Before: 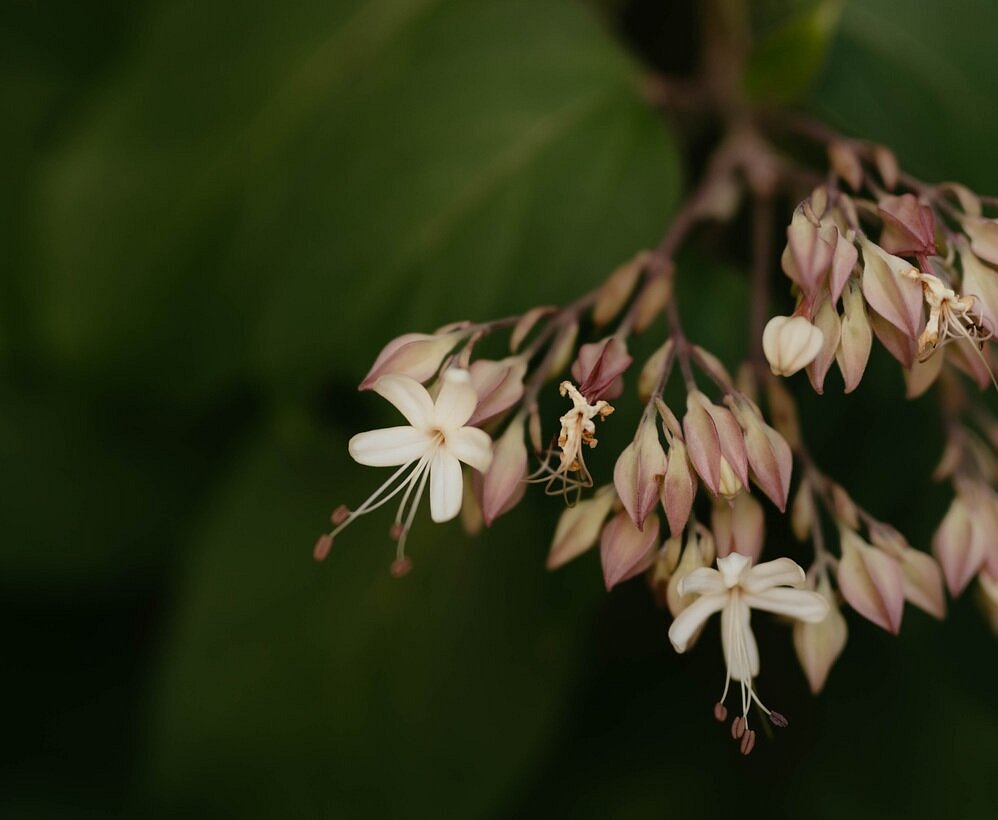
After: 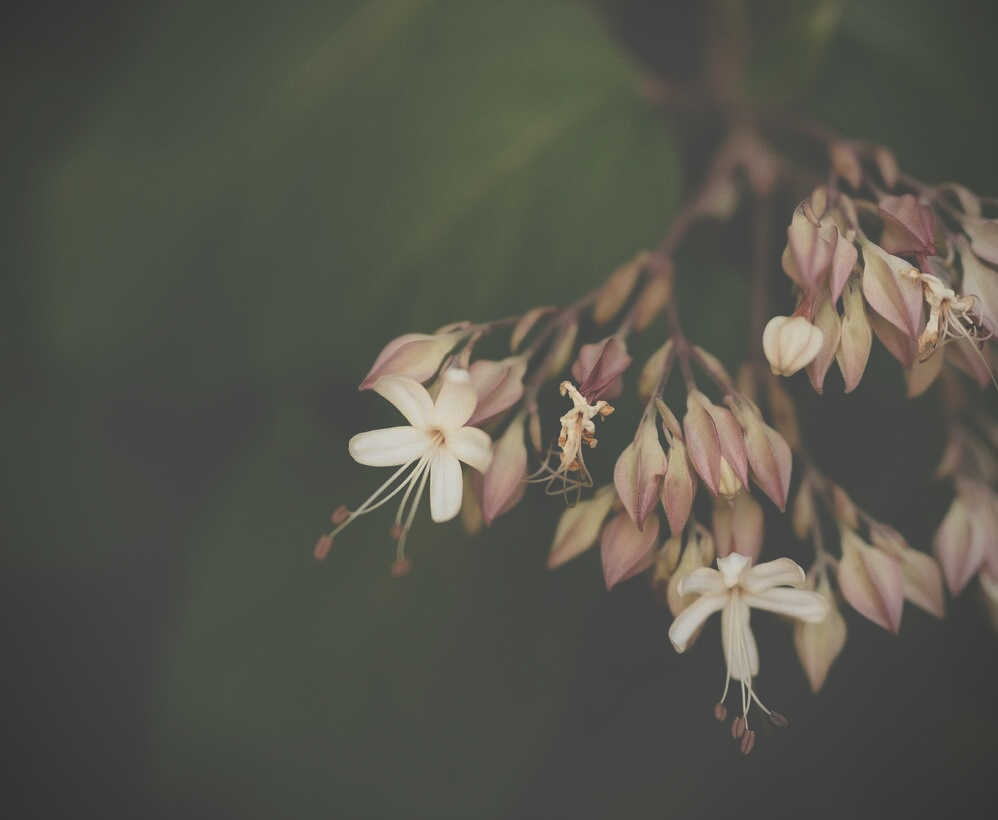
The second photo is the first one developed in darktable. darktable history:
vignetting: unbound false
exposure: black level correction -0.064, exposure -0.049 EV, compensate exposure bias true, compensate highlight preservation false
